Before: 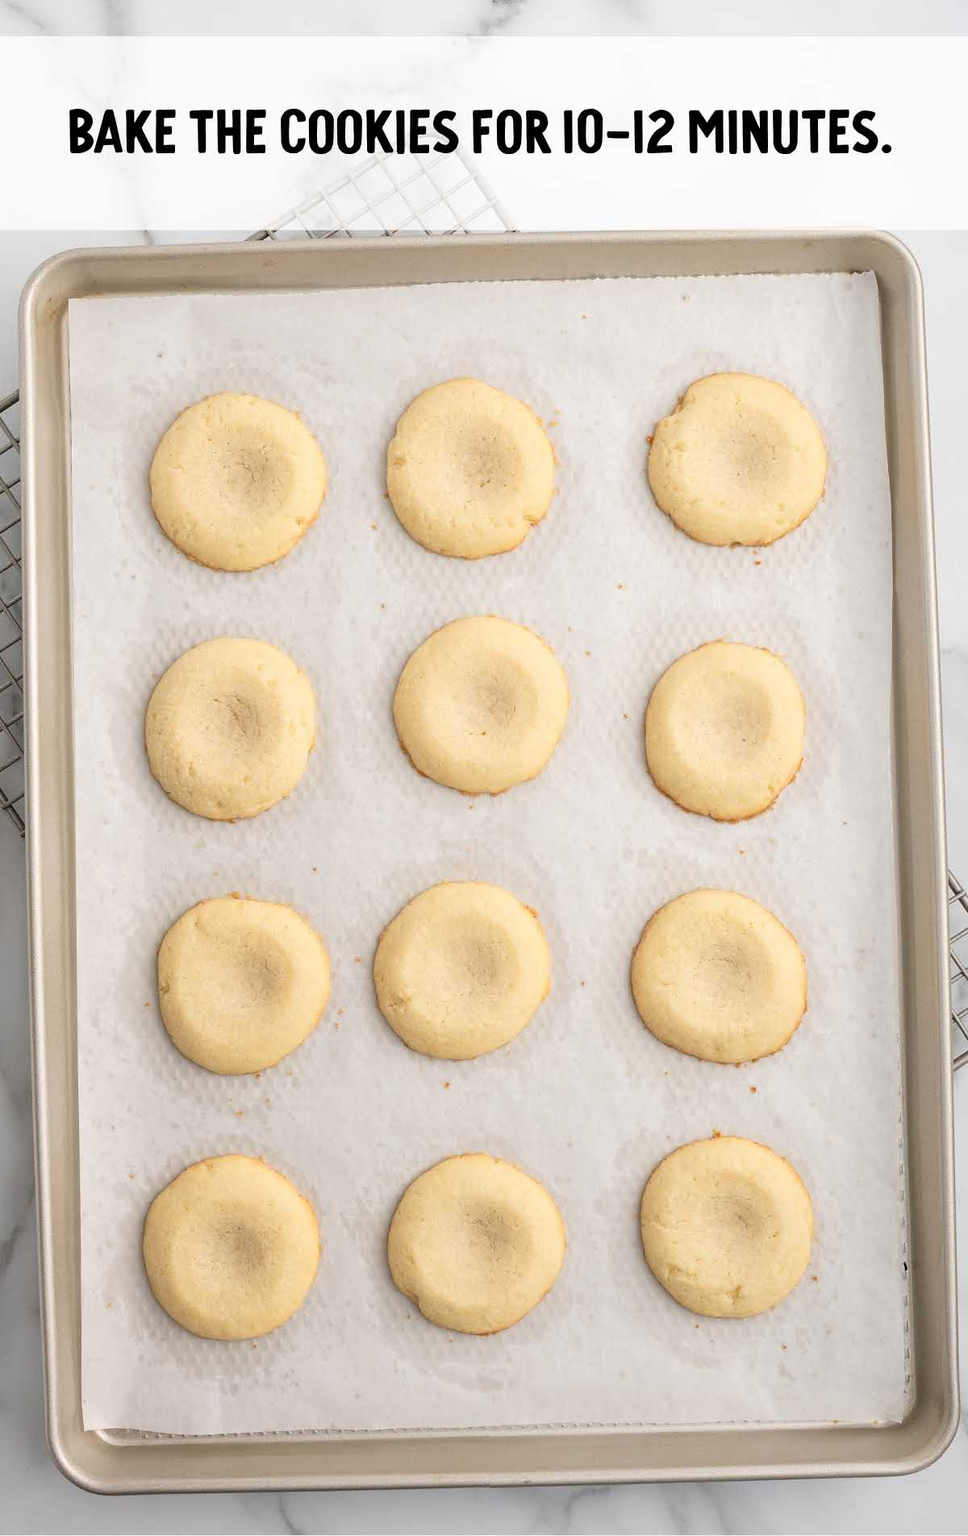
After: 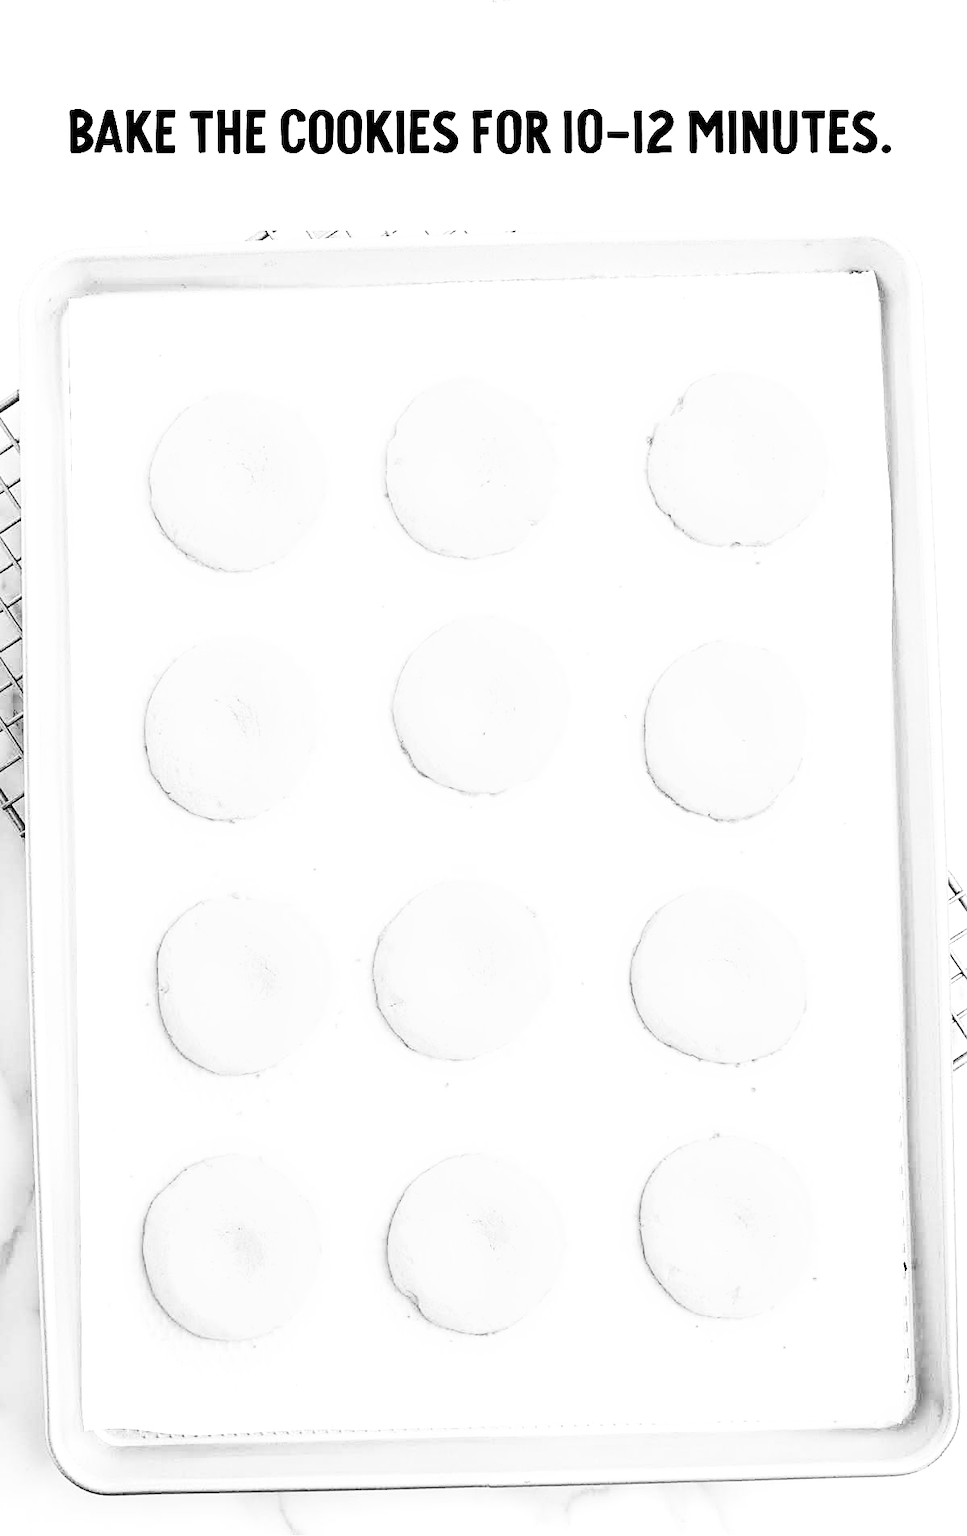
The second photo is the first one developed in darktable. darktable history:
sharpen: on, module defaults
monochrome: on, module defaults
velvia: on, module defaults
contrast brightness saturation: contrast 0.39, brightness 0.1
exposure: black level correction 0, exposure 1.2 EV, compensate exposure bias true, compensate highlight preservation false
